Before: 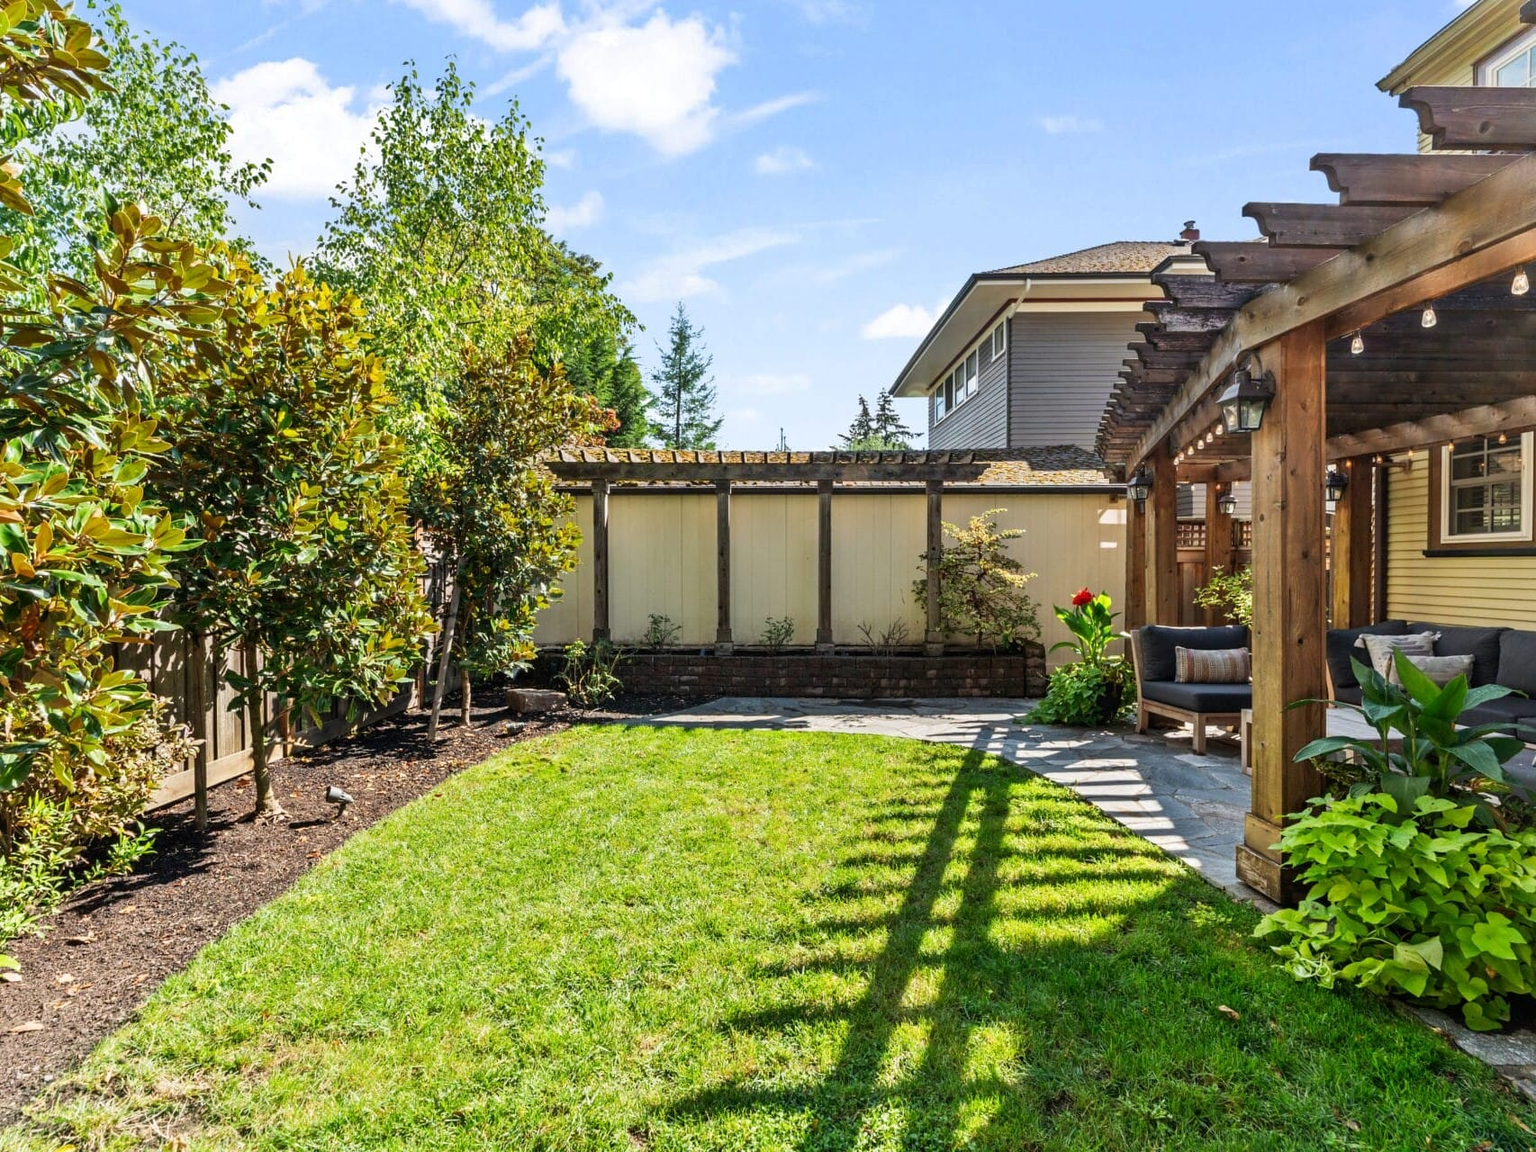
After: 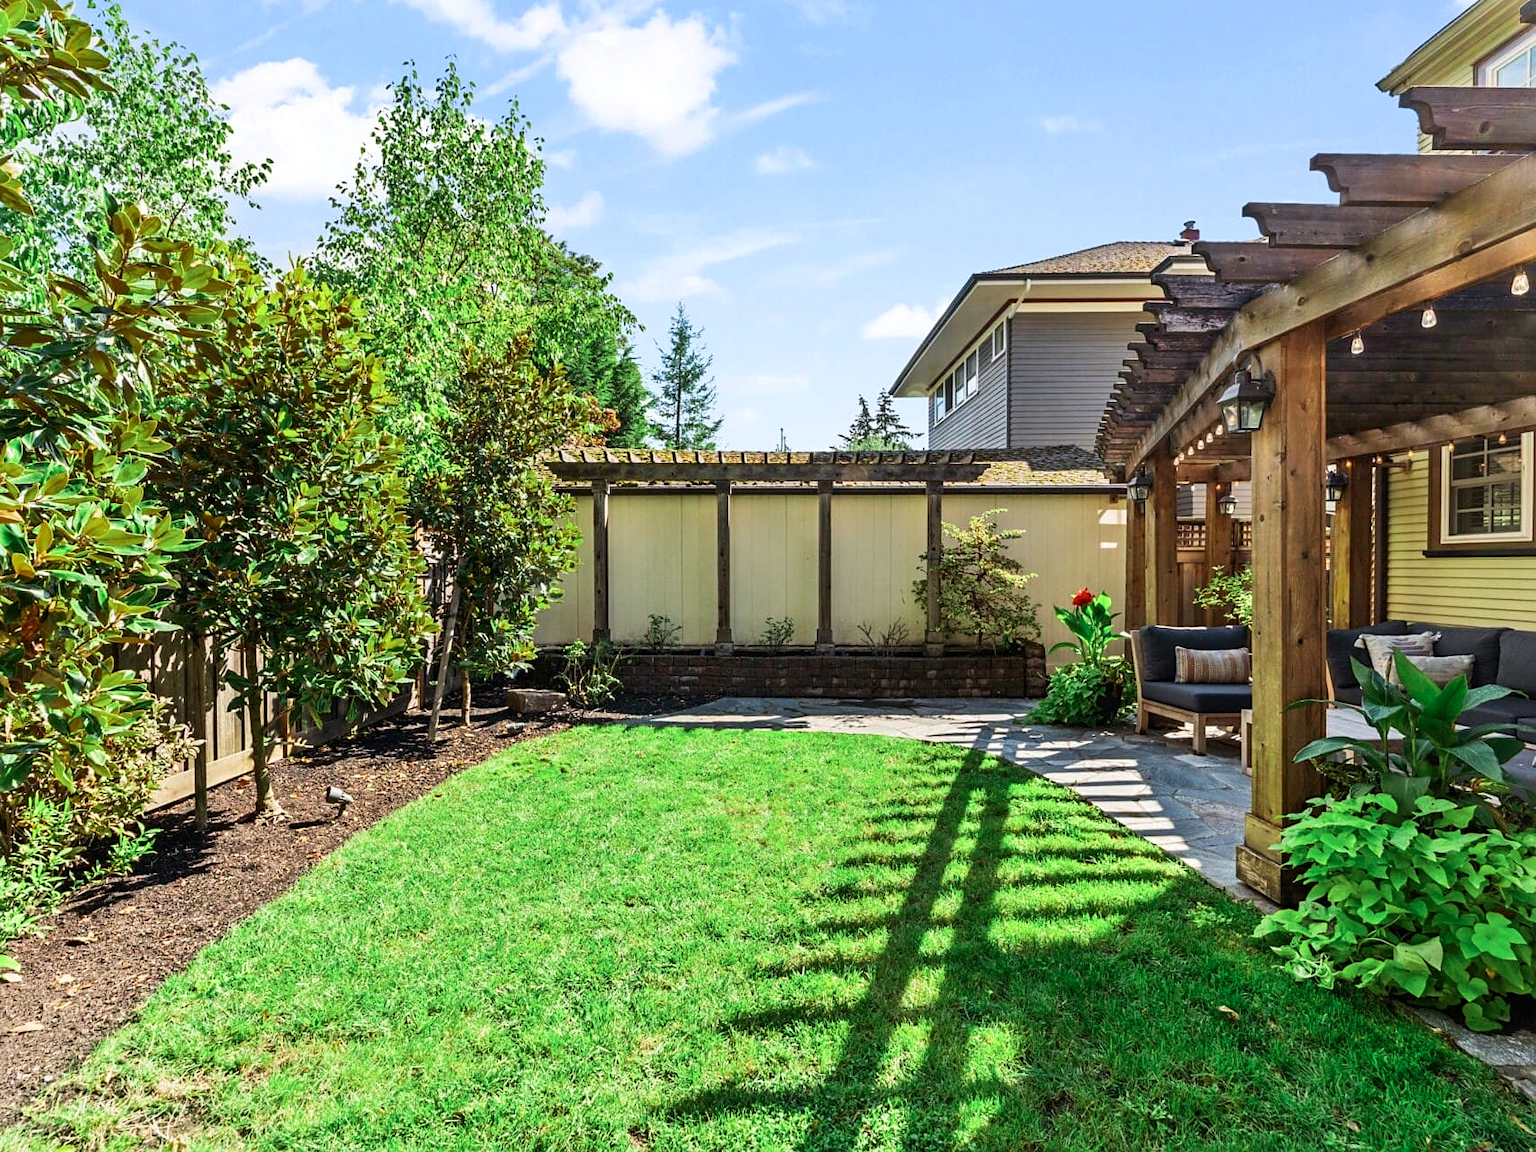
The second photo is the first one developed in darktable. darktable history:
velvia: strength 14.64%
sharpen: amount 0.211
color zones: curves: ch2 [(0, 0.5) (0.143, 0.517) (0.286, 0.571) (0.429, 0.522) (0.571, 0.5) (0.714, 0.5) (0.857, 0.5) (1, 0.5)]
contrast brightness saturation: contrast 0.105, brightness 0.017, saturation 0.018
